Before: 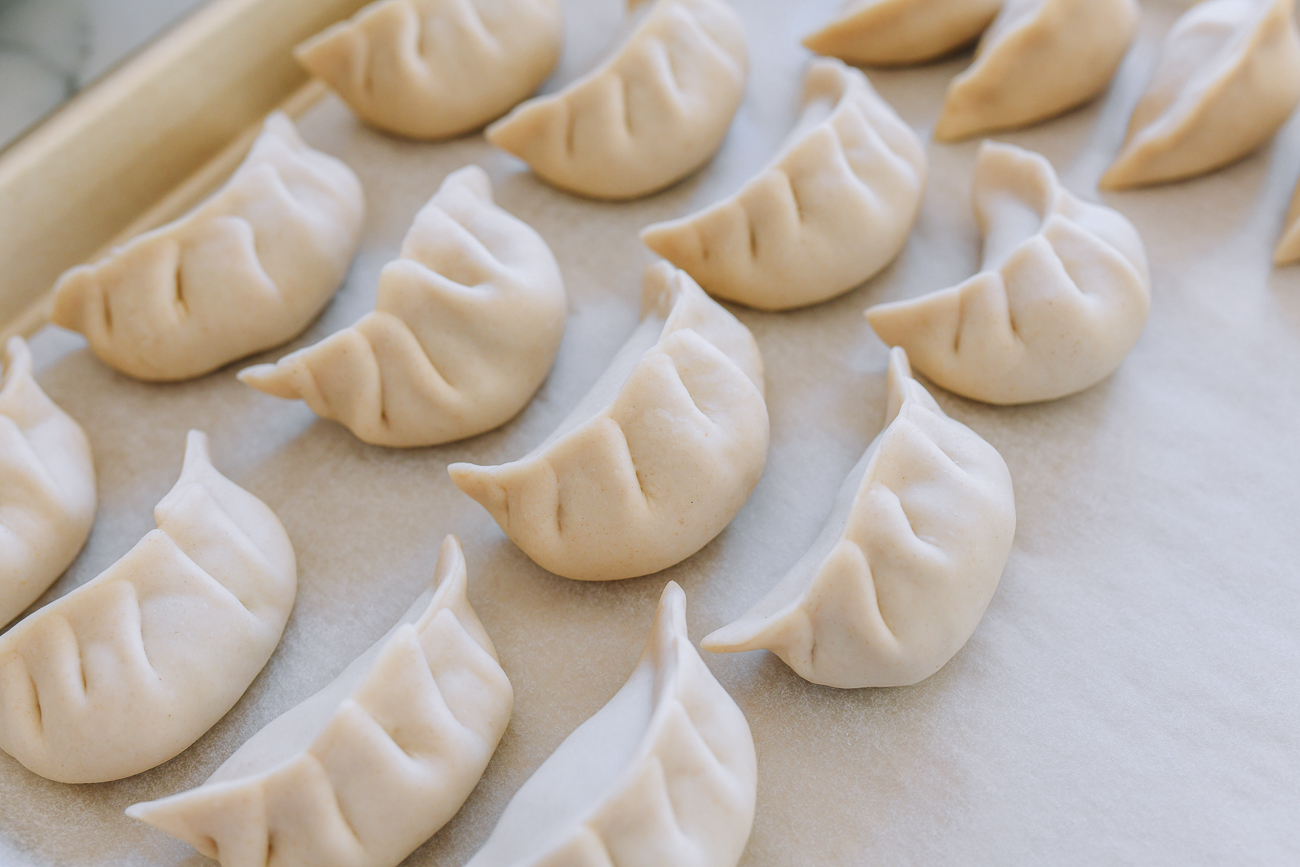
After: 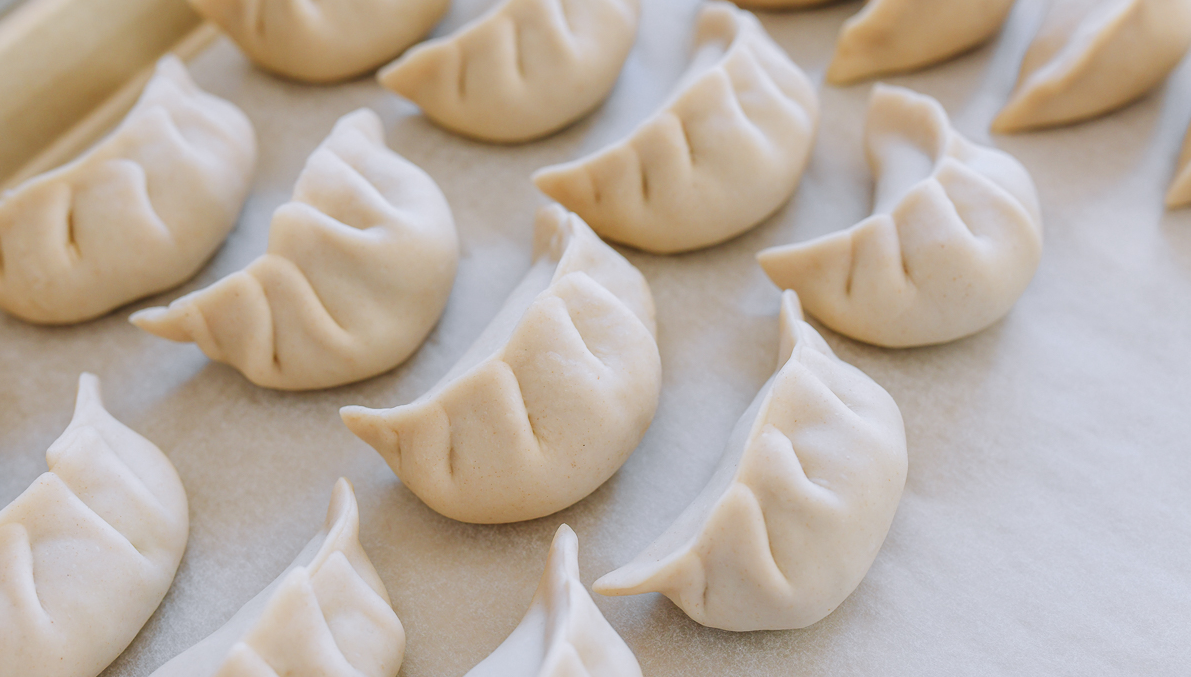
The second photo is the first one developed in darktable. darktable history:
crop: left 8.377%, top 6.596%, bottom 15.268%
